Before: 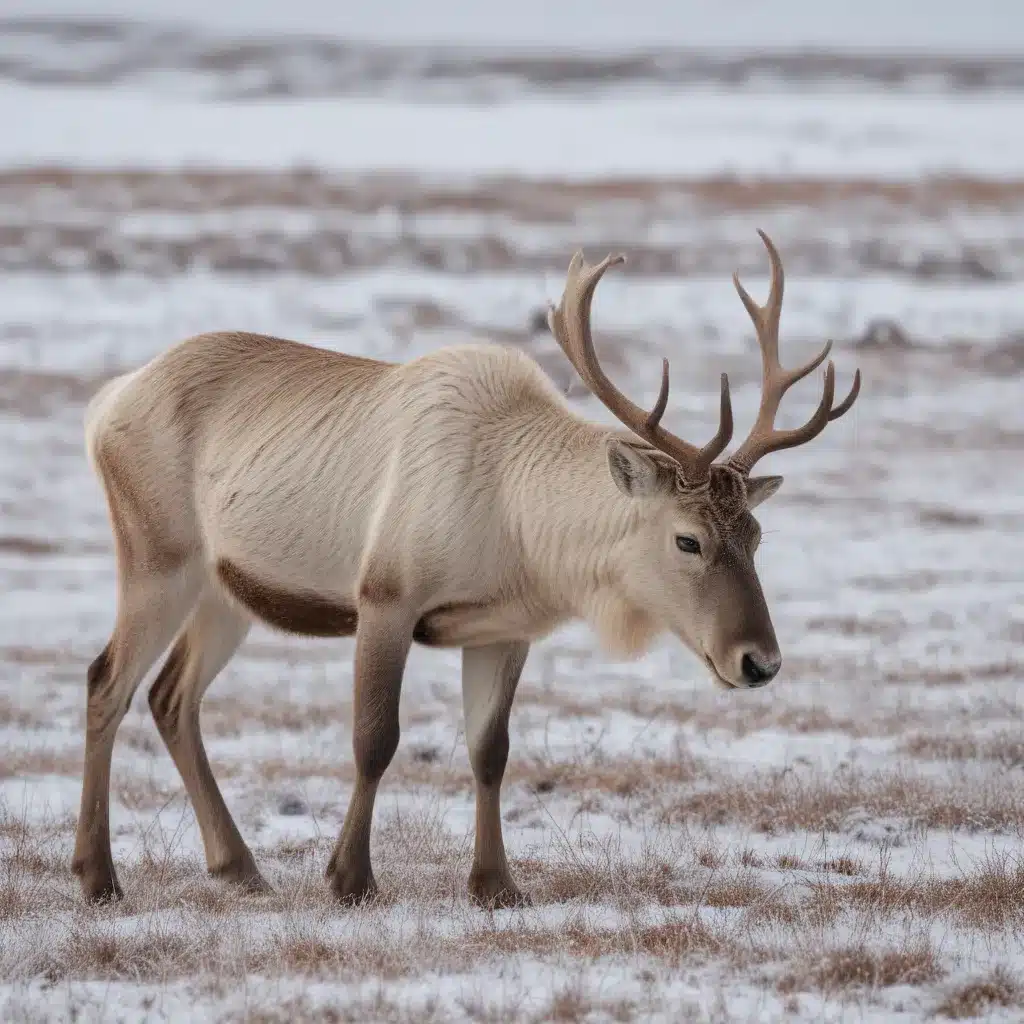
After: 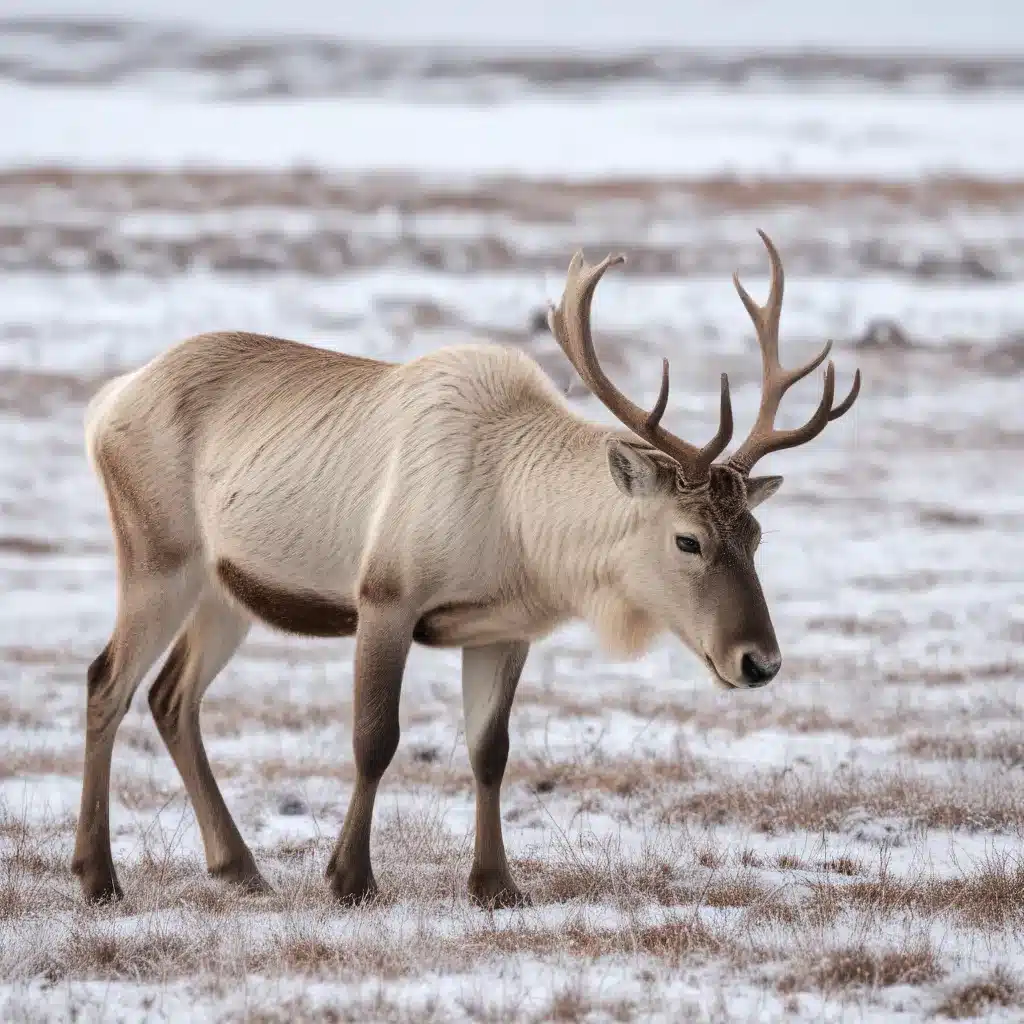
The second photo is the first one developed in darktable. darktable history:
tone equalizer: -8 EV -0.417 EV, -7 EV -0.389 EV, -6 EV -0.333 EV, -5 EV -0.222 EV, -3 EV 0.222 EV, -2 EV 0.333 EV, -1 EV 0.389 EV, +0 EV 0.417 EV, edges refinement/feathering 500, mask exposure compensation -1.57 EV, preserve details no
color balance rgb: on, module defaults
